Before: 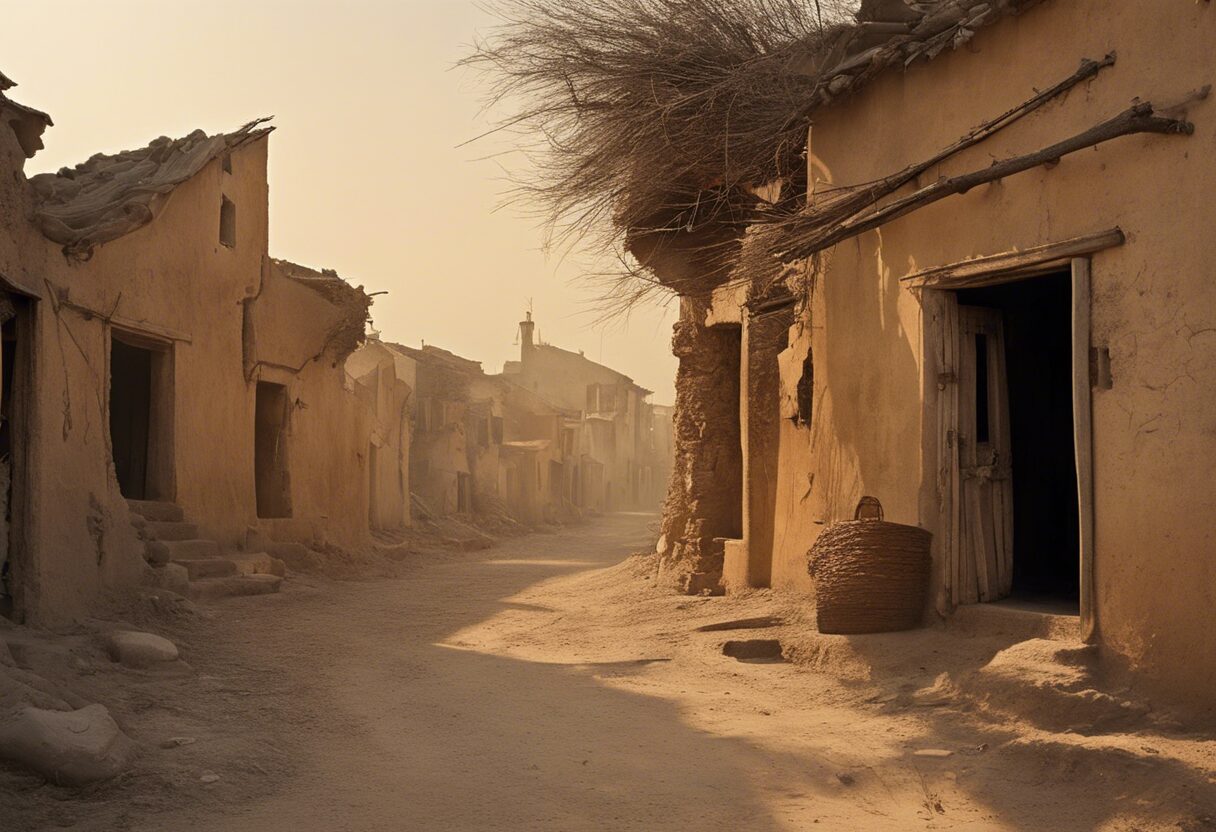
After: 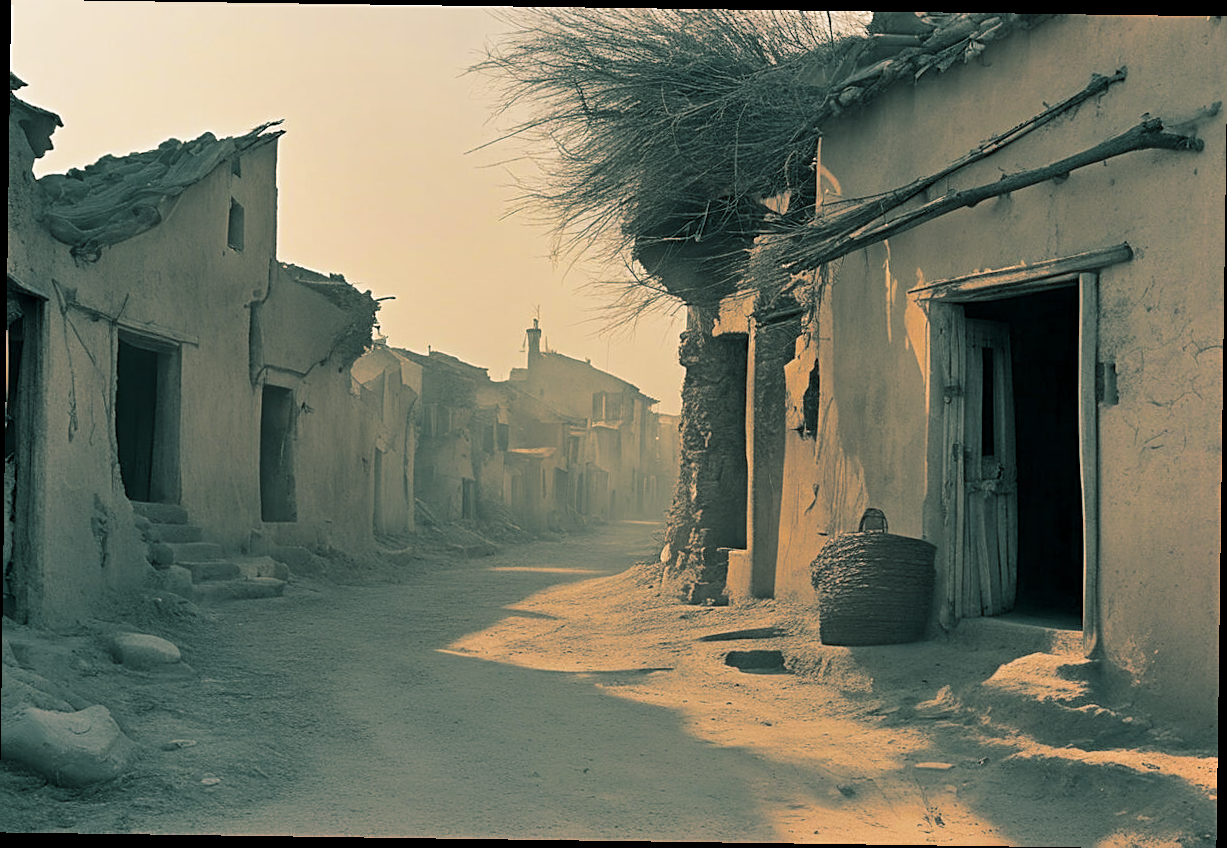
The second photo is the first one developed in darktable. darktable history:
split-toning: shadows › hue 183.6°, shadows › saturation 0.52, highlights › hue 0°, highlights › saturation 0
rotate and perspective: rotation 0.8°, automatic cropping off
sharpen: on, module defaults
shadows and highlights: soften with gaussian
